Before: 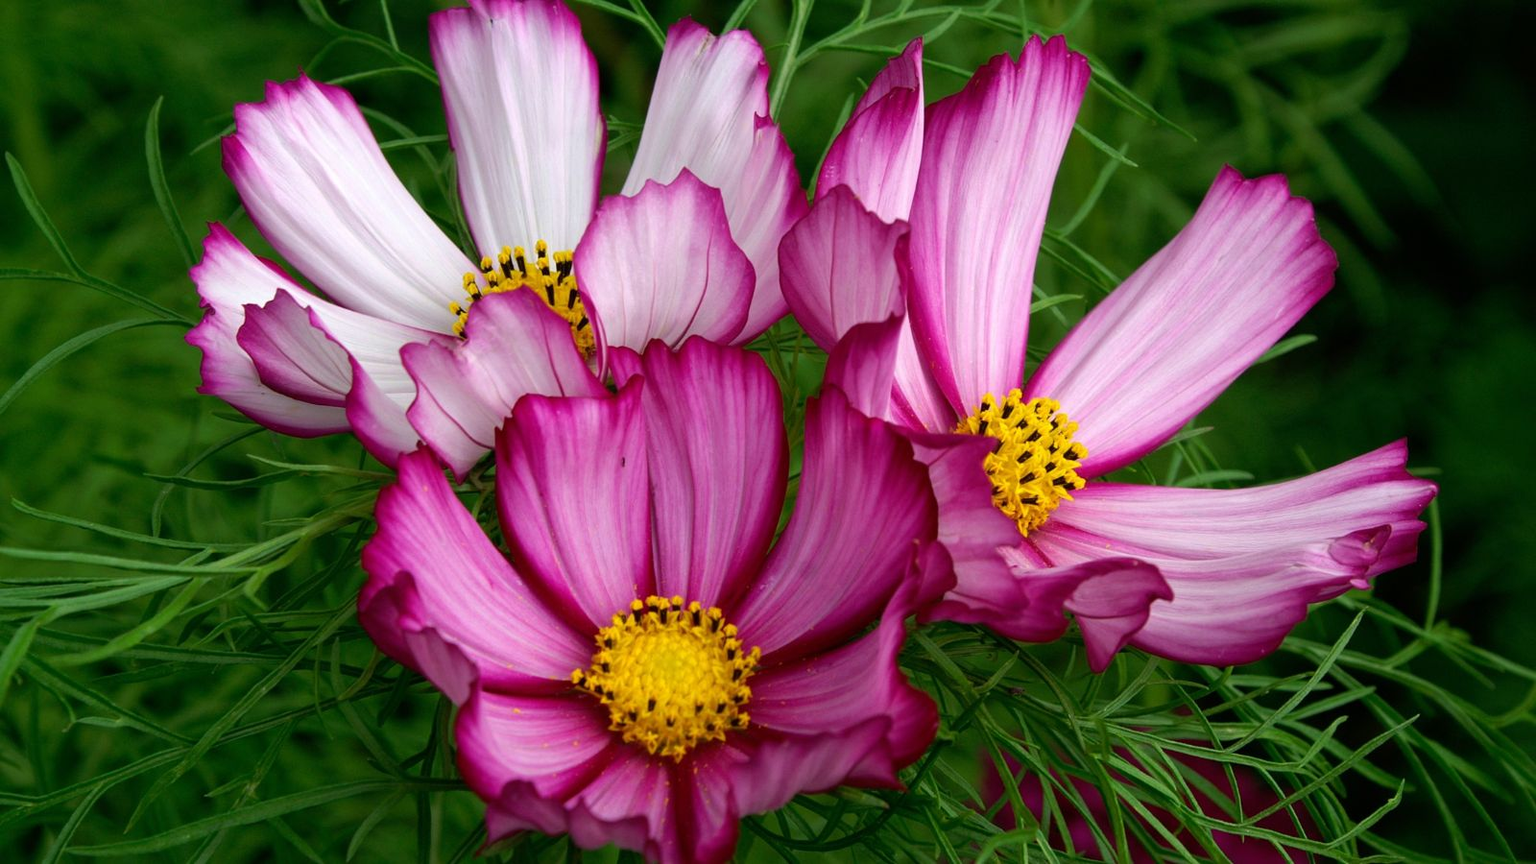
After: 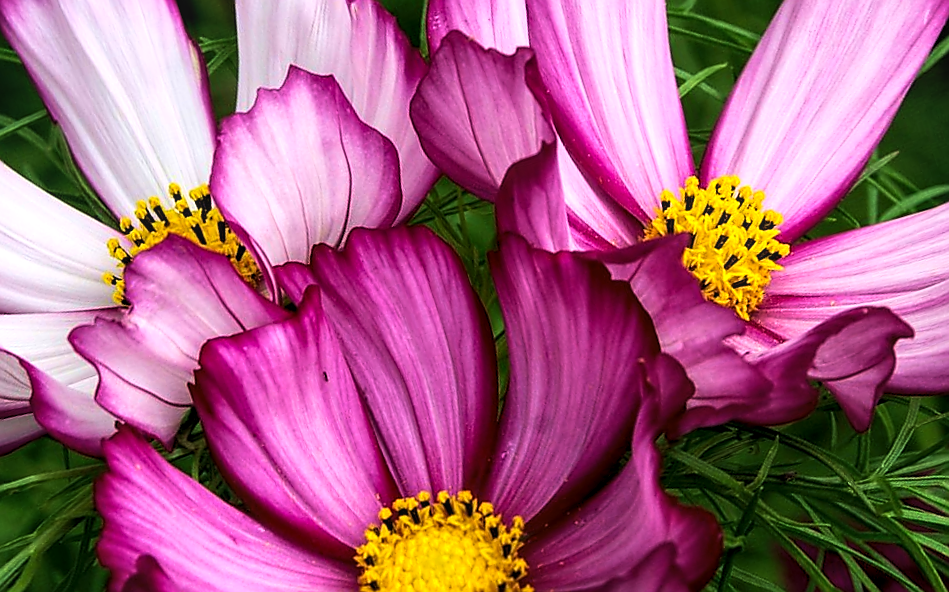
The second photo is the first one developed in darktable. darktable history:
sharpen: radius 1.386, amount 1.232, threshold 0.829
exposure: compensate exposure bias true, compensate highlight preservation false
local contrast: on, module defaults
velvia: on, module defaults
levels: levels [0.029, 0.545, 0.971]
contrast brightness saturation: contrast 0.204, brightness 0.161, saturation 0.226
crop and rotate: angle 18.09°, left 6.957%, right 3.907%, bottom 1.083%
